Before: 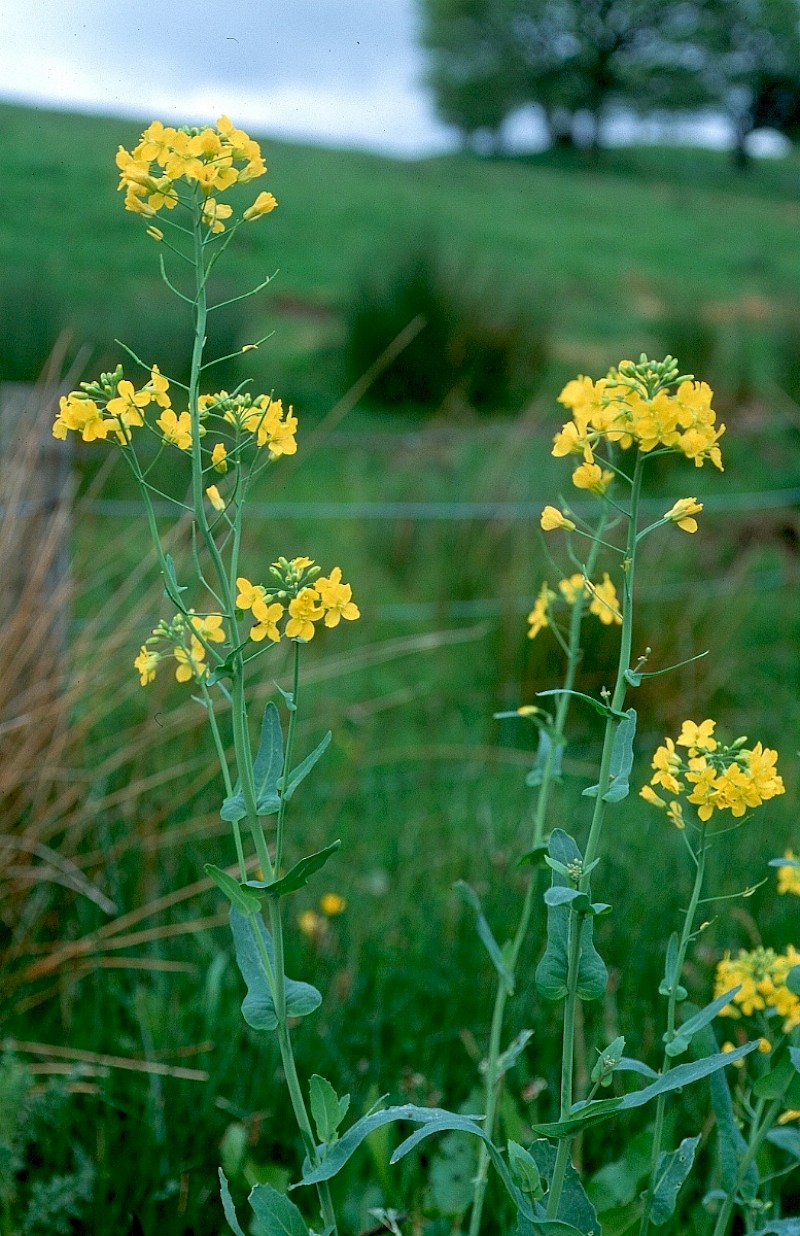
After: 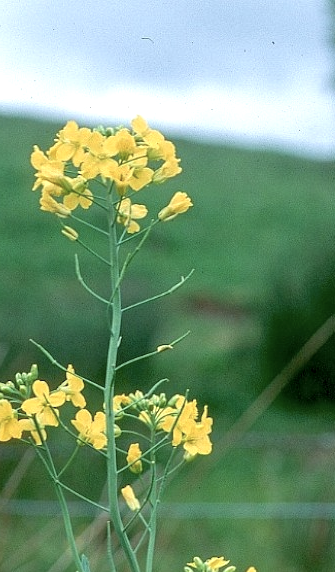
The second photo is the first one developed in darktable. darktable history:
color correction: saturation 0.8
local contrast: detail 117%
crop and rotate: left 10.817%, top 0.062%, right 47.194%, bottom 53.626%
exposure: exposure 0.236 EV, compensate highlight preservation false
